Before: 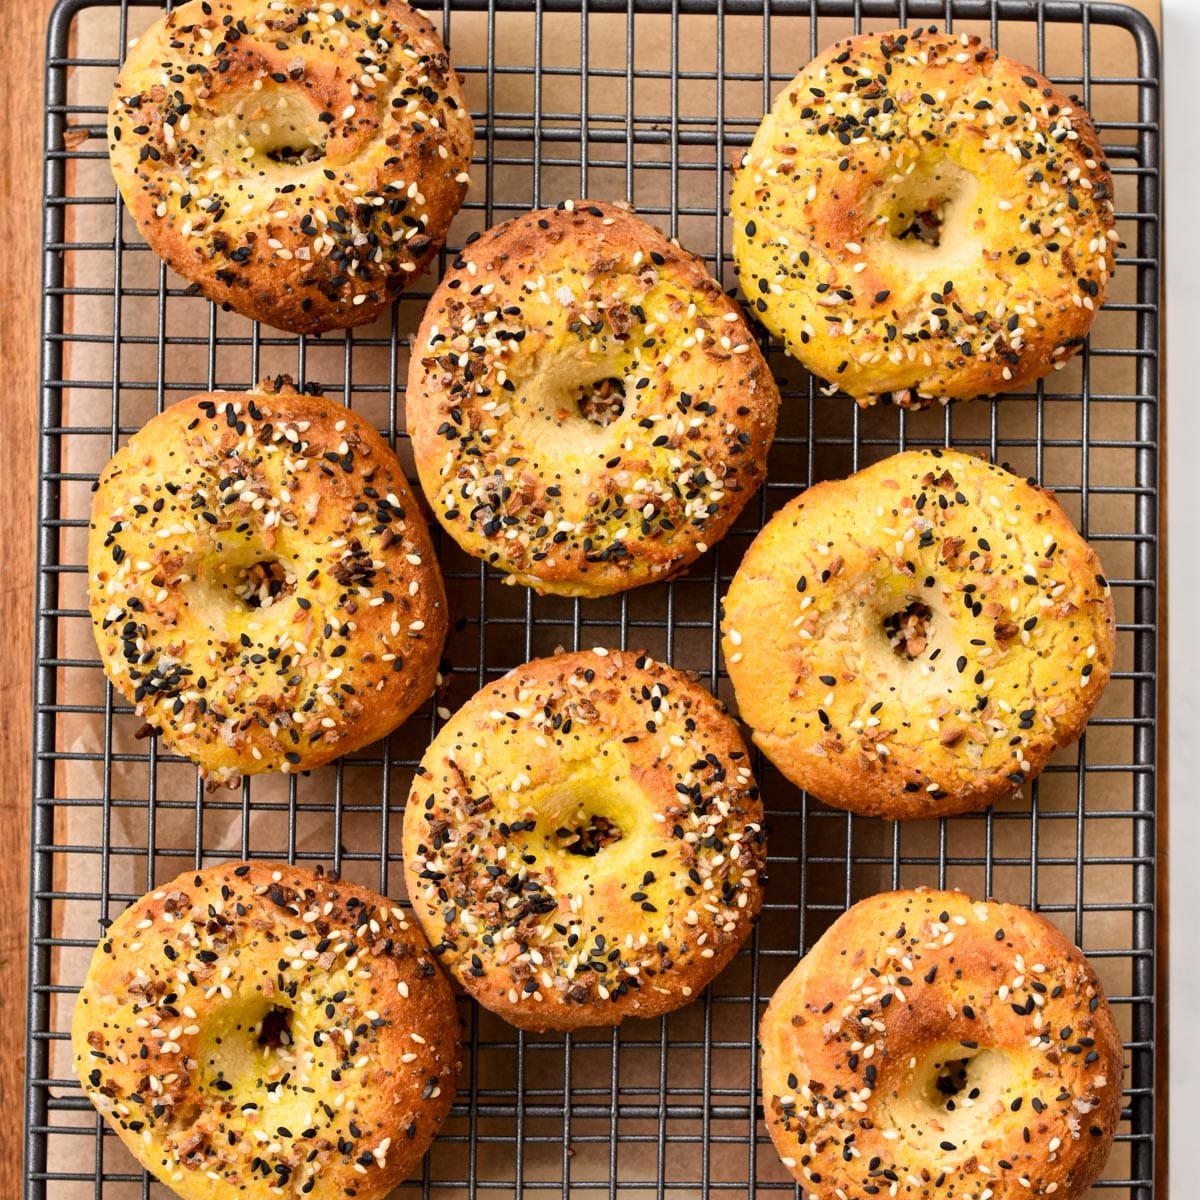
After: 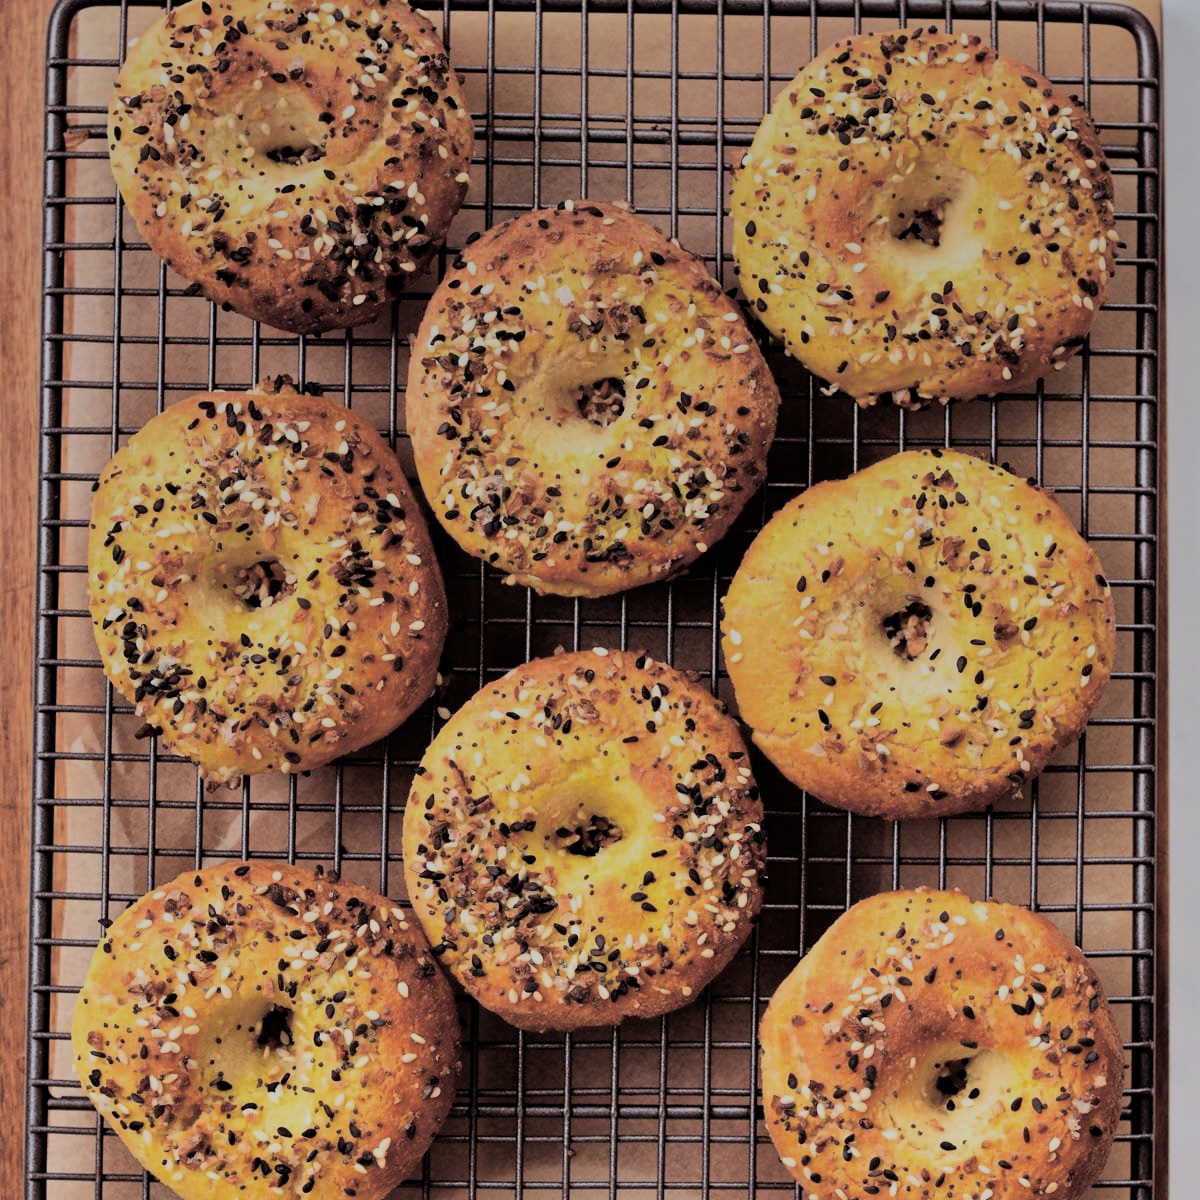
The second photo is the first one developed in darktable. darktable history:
split-toning: shadows › saturation 0.24, highlights › hue 54°, highlights › saturation 0.24
shadows and highlights: low approximation 0.01, soften with gaussian
graduated density: rotation -0.352°, offset 57.64
filmic rgb: black relative exposure -7.15 EV, white relative exposure 5.36 EV, hardness 3.02, color science v6 (2022)
white balance: red 0.983, blue 1.036
